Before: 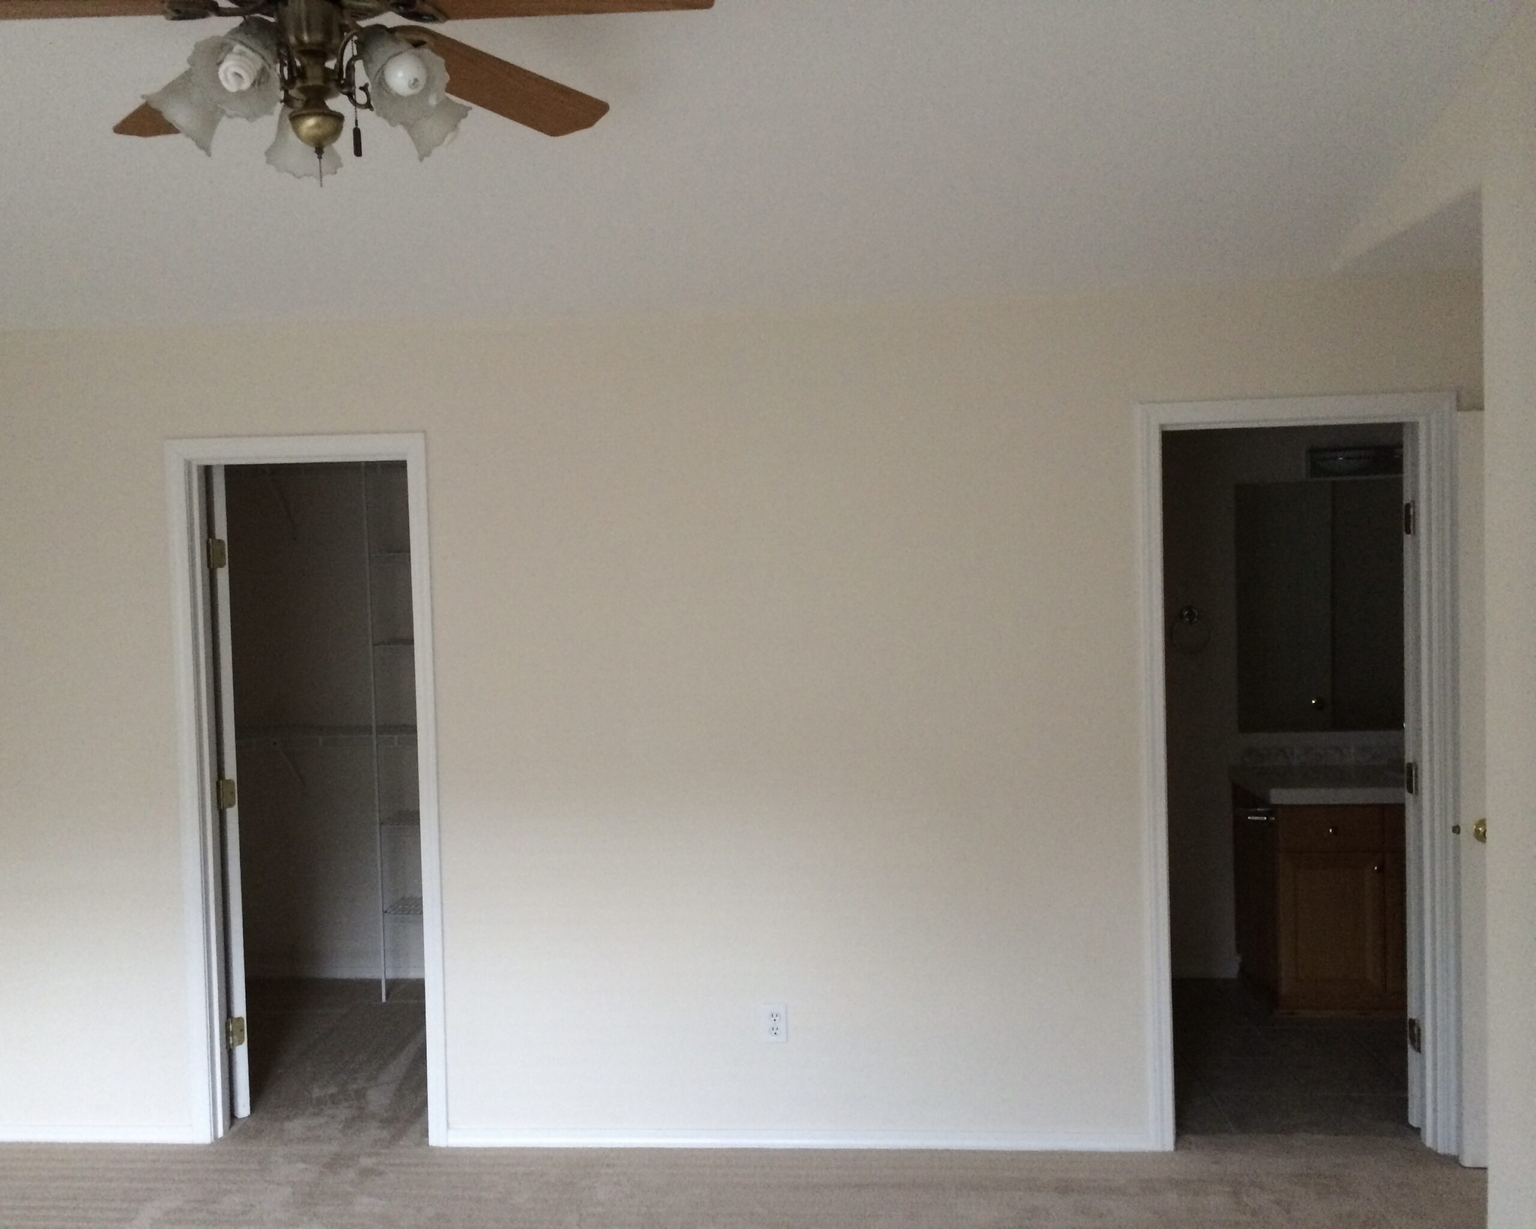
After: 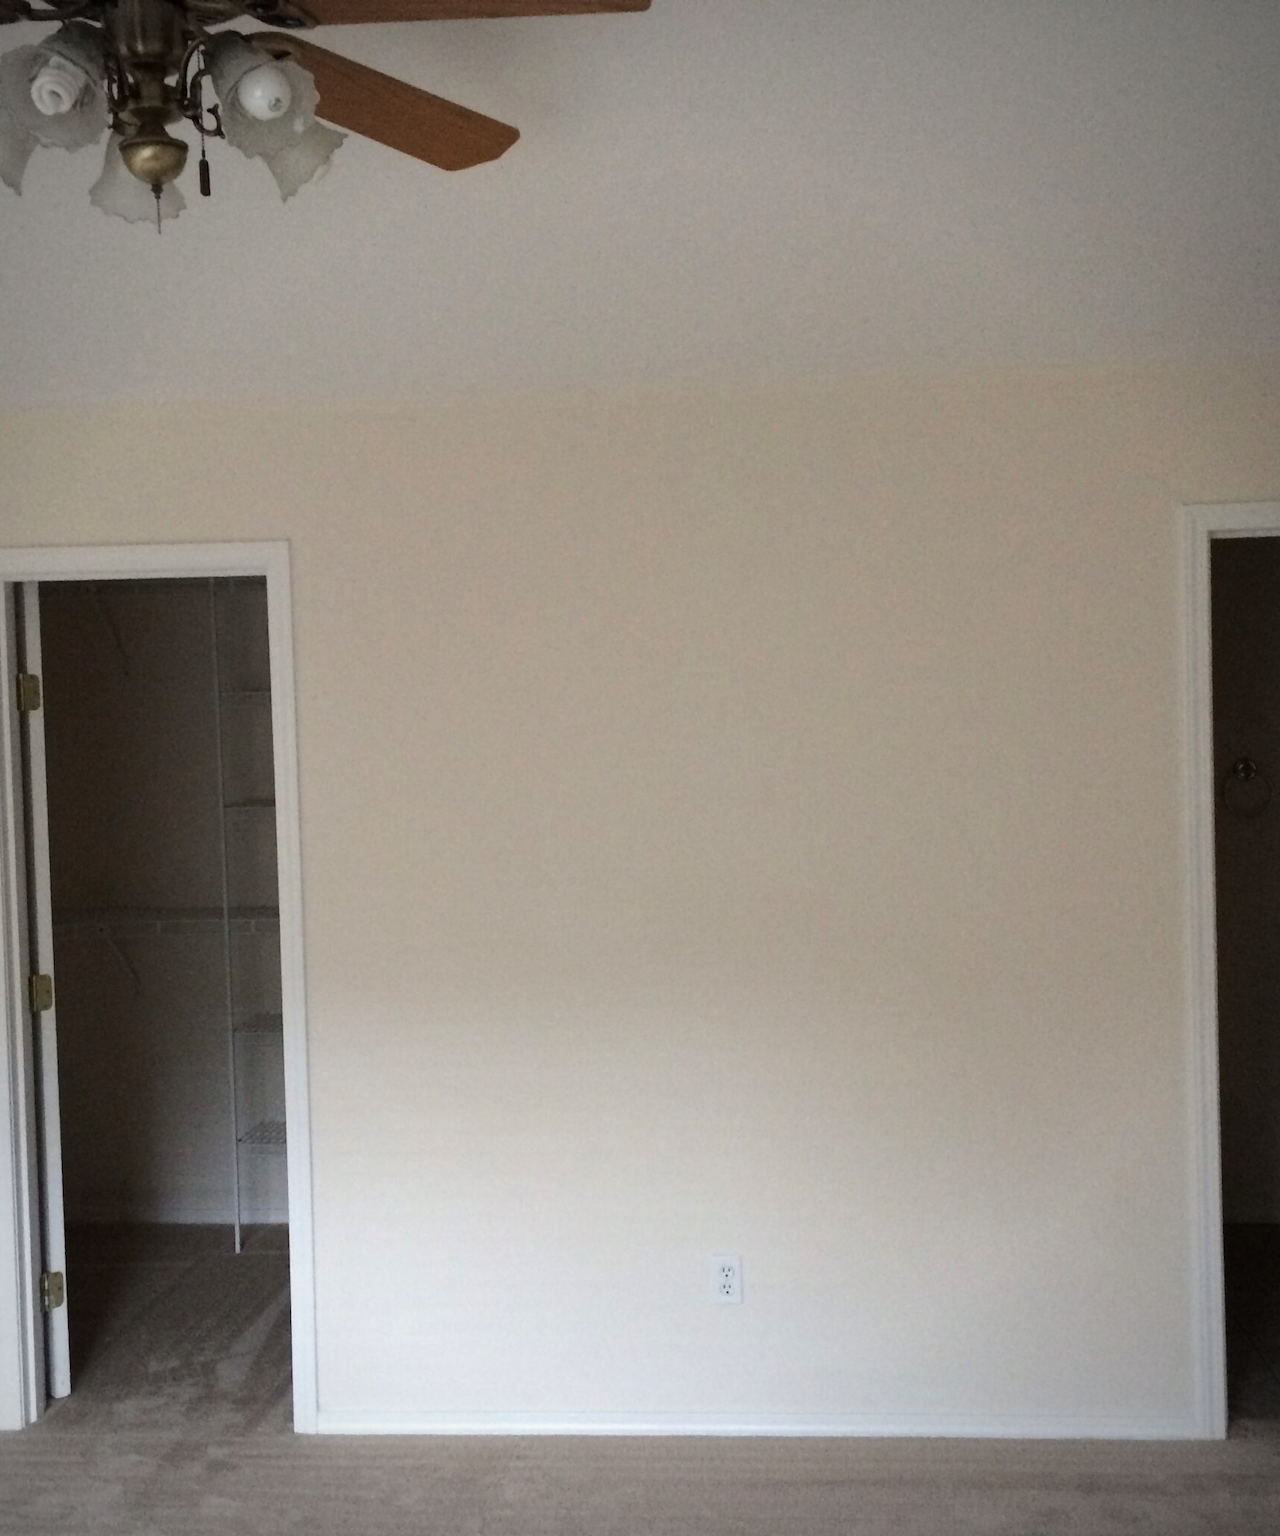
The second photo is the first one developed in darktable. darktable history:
vignetting: on, module defaults
crop and rotate: left 12.648%, right 20.685%
